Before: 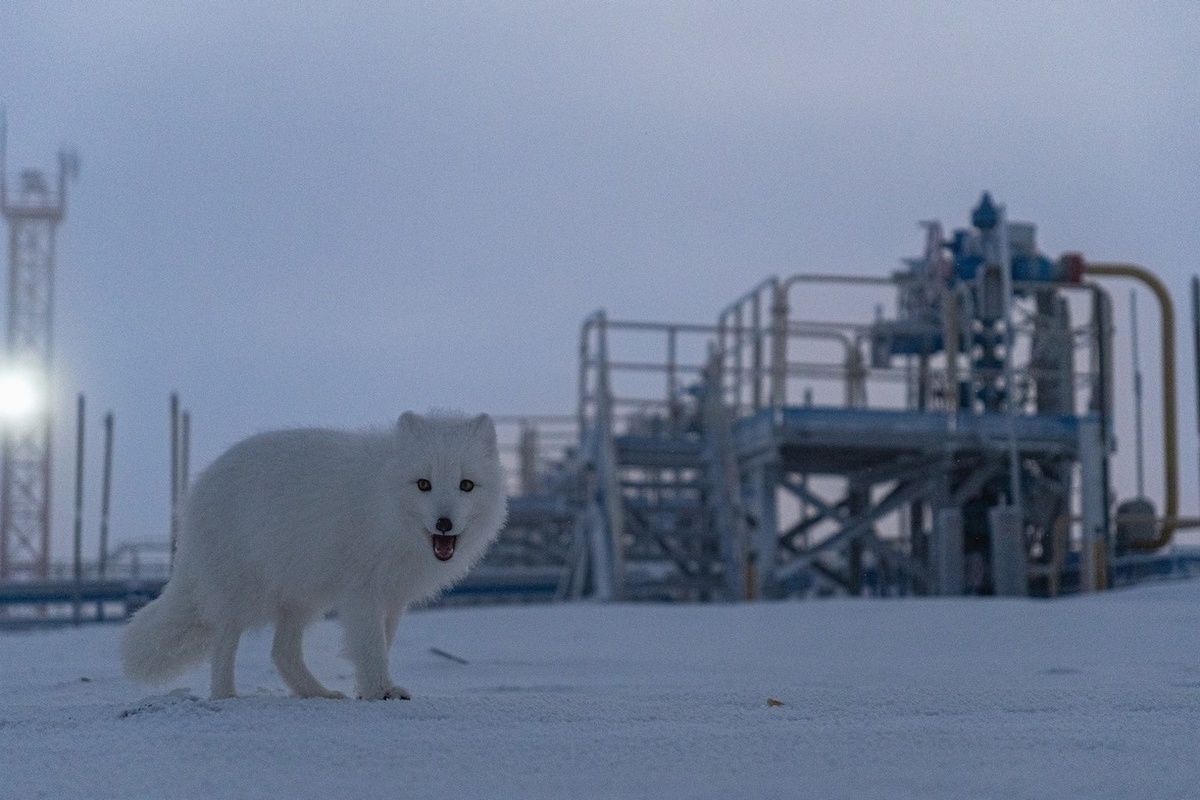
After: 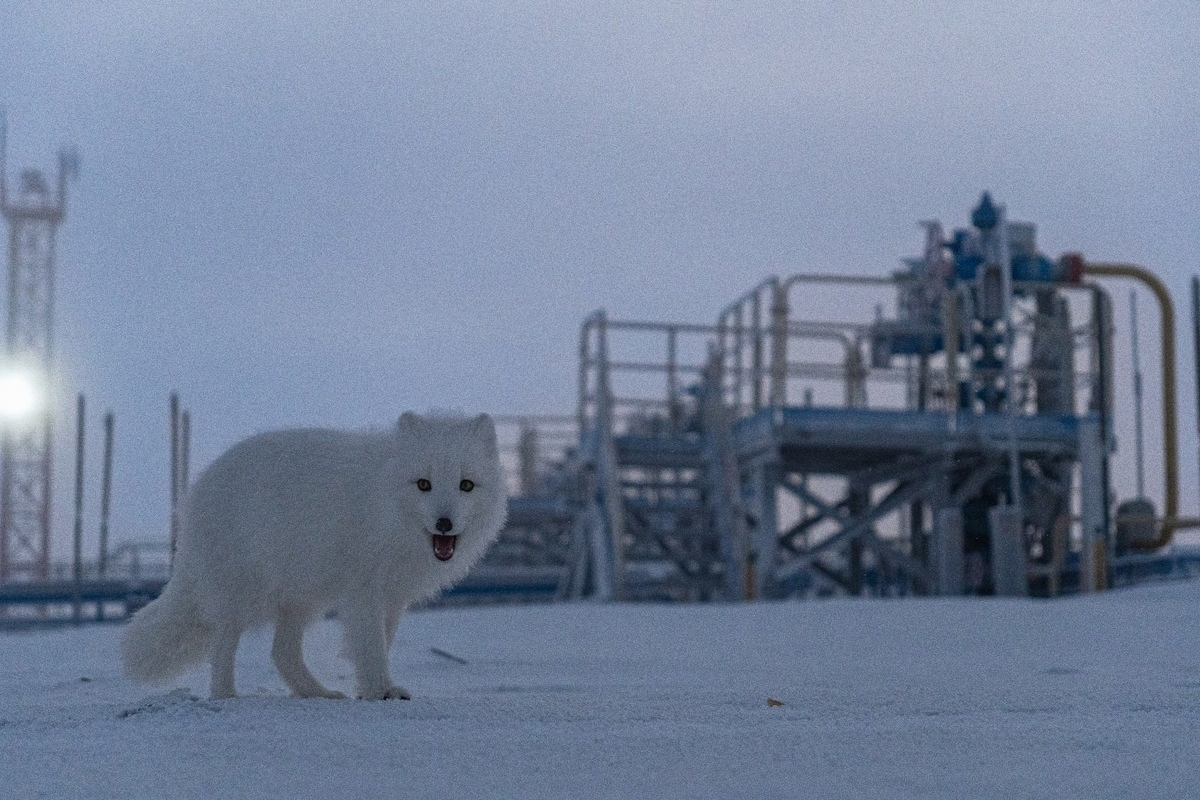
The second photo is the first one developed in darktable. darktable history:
grain: on, module defaults
local contrast: mode bilateral grid, contrast 10, coarseness 25, detail 115%, midtone range 0.2
